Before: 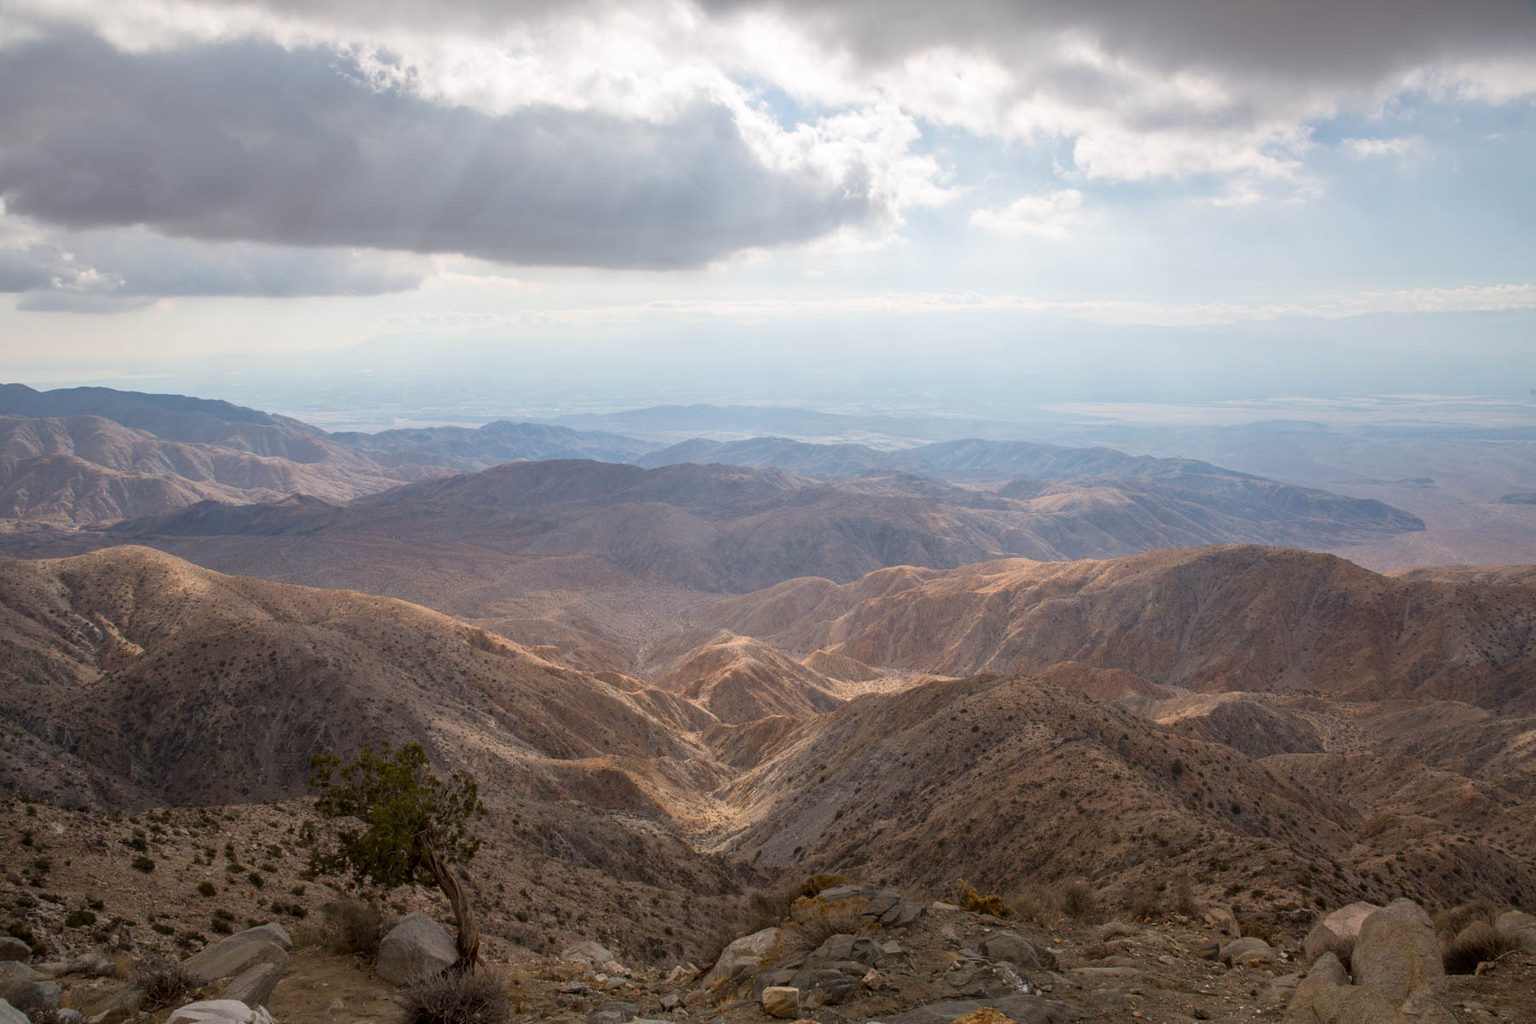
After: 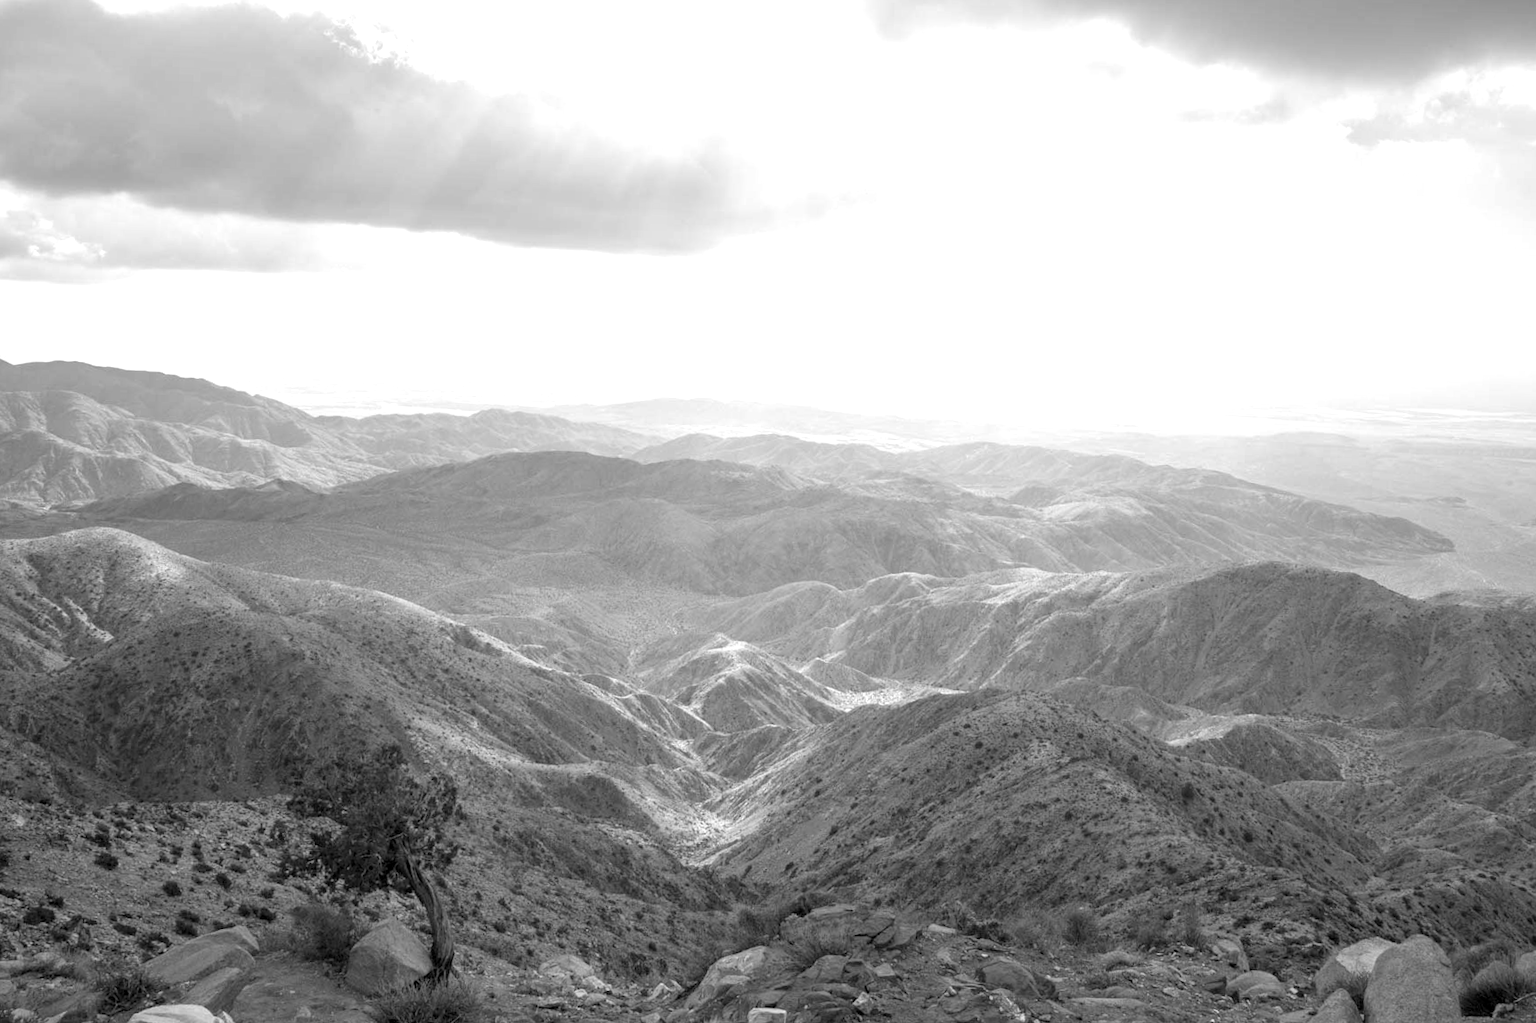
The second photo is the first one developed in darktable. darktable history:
crop and rotate: angle -1.69°
monochrome: on, module defaults
exposure: black level correction 0.001, exposure 0.955 EV, compensate exposure bias true, compensate highlight preservation false
